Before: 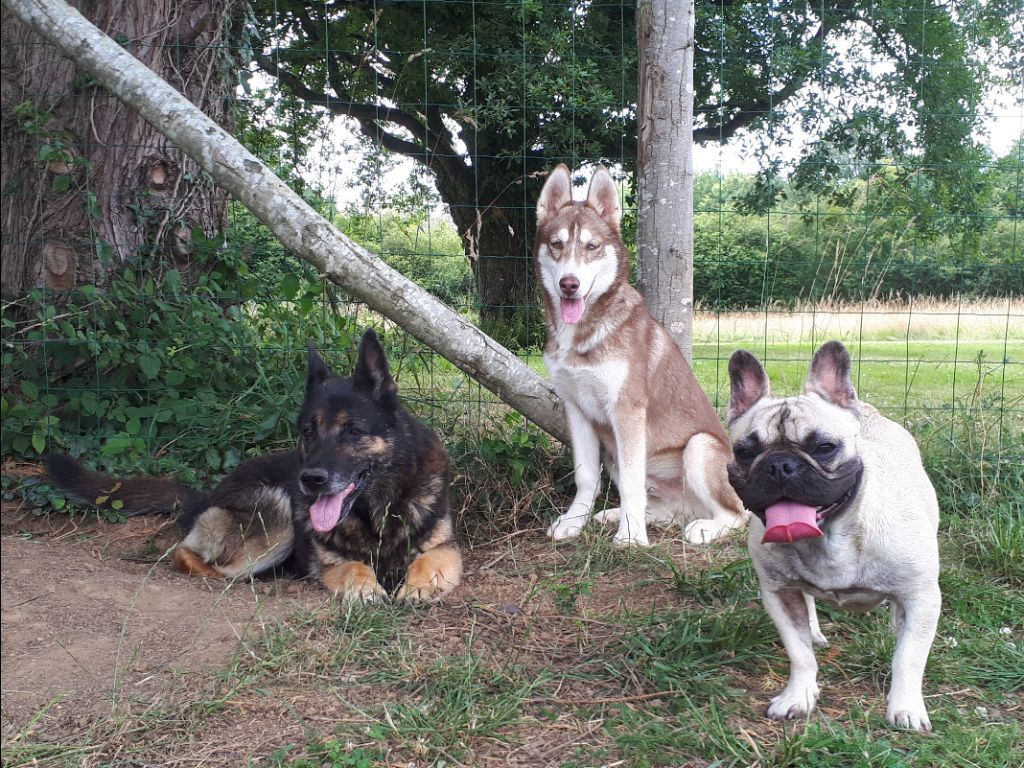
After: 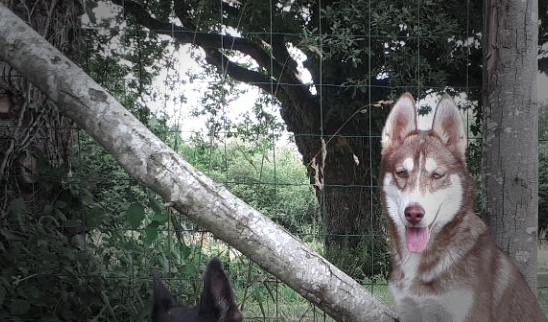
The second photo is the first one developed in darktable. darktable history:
vignetting: fall-off start 40.93%, fall-off radius 40.13%, brightness -0.73, saturation -0.48
color zones: curves: ch0 [(0, 0.466) (0.128, 0.466) (0.25, 0.5) (0.375, 0.456) (0.5, 0.5) (0.625, 0.5) (0.737, 0.652) (0.875, 0.5)]; ch1 [(0, 0.603) (0.125, 0.618) (0.261, 0.348) (0.372, 0.353) (0.497, 0.363) (0.611, 0.45) (0.731, 0.427) (0.875, 0.518) (0.998, 0.652)]; ch2 [(0, 0.559) (0.125, 0.451) (0.253, 0.564) (0.37, 0.578) (0.5, 0.466) (0.625, 0.471) (0.731, 0.471) (0.88, 0.485)], mix 30.25%
crop: left 15.192%, top 9.273%, right 31.244%, bottom 48.726%
